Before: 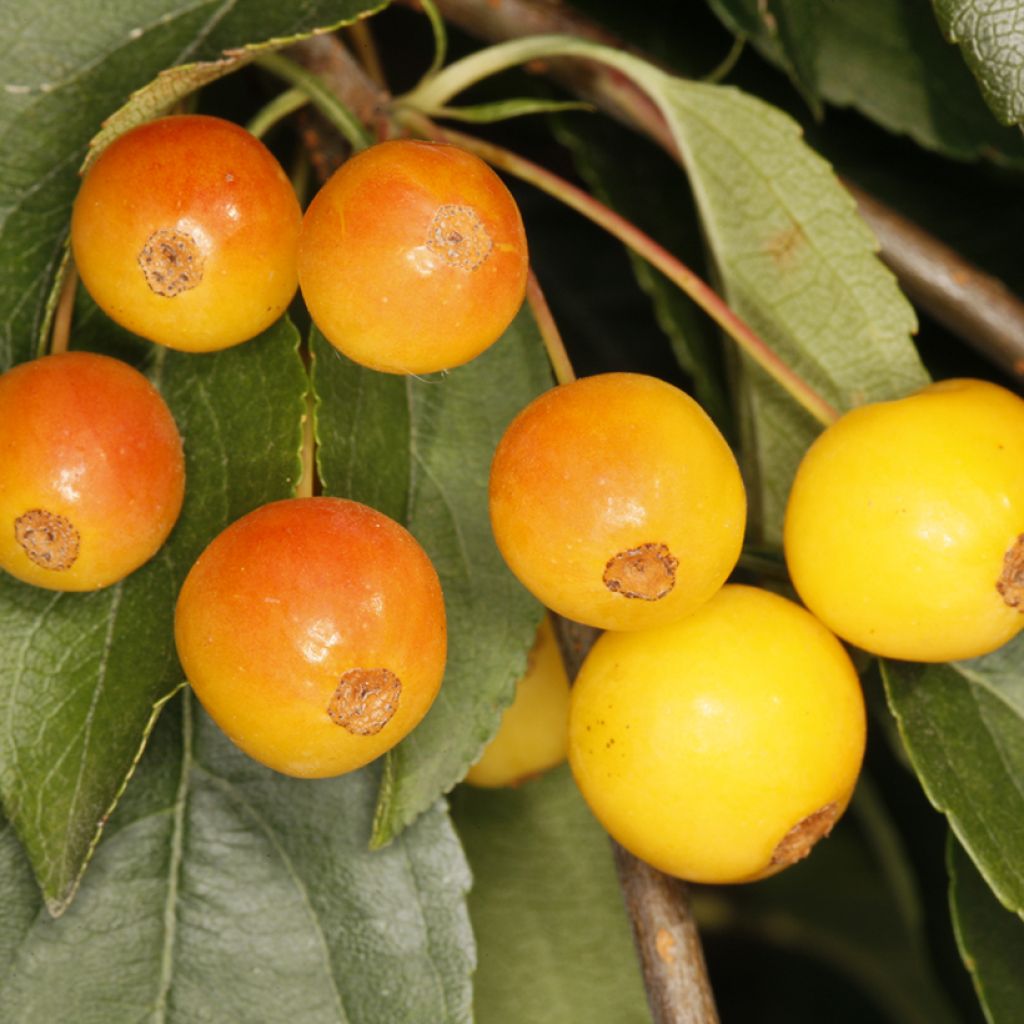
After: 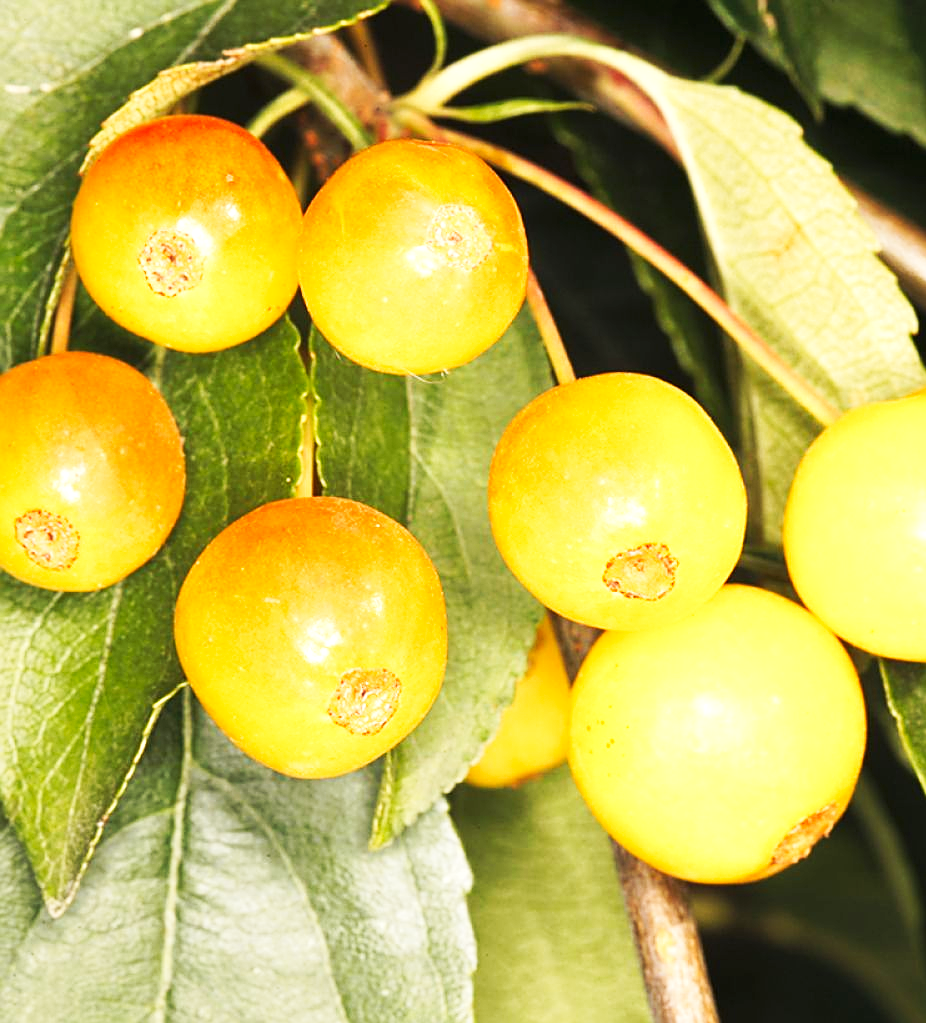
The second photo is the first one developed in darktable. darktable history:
crop: right 9.509%, bottom 0.031%
sharpen: on, module defaults
tone curve: curves: ch0 [(0, 0) (0.003, 0.017) (0.011, 0.018) (0.025, 0.03) (0.044, 0.051) (0.069, 0.075) (0.1, 0.104) (0.136, 0.138) (0.177, 0.183) (0.224, 0.237) (0.277, 0.294) (0.335, 0.361) (0.399, 0.446) (0.468, 0.552) (0.543, 0.66) (0.623, 0.753) (0.709, 0.843) (0.801, 0.912) (0.898, 0.962) (1, 1)], preserve colors none
exposure: black level correction 0, exposure 1 EV, compensate exposure bias true, compensate highlight preservation false
